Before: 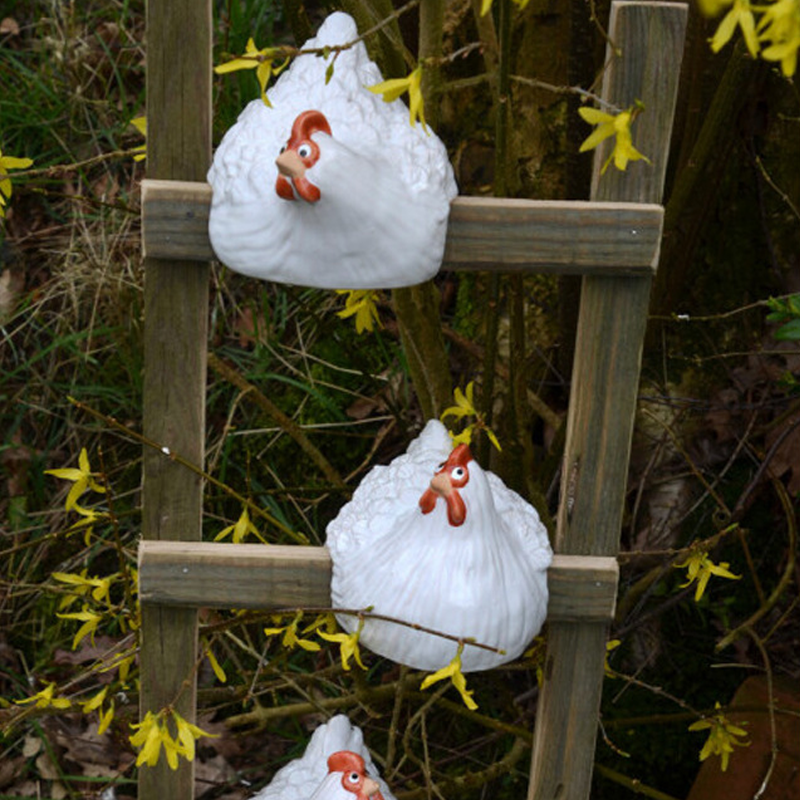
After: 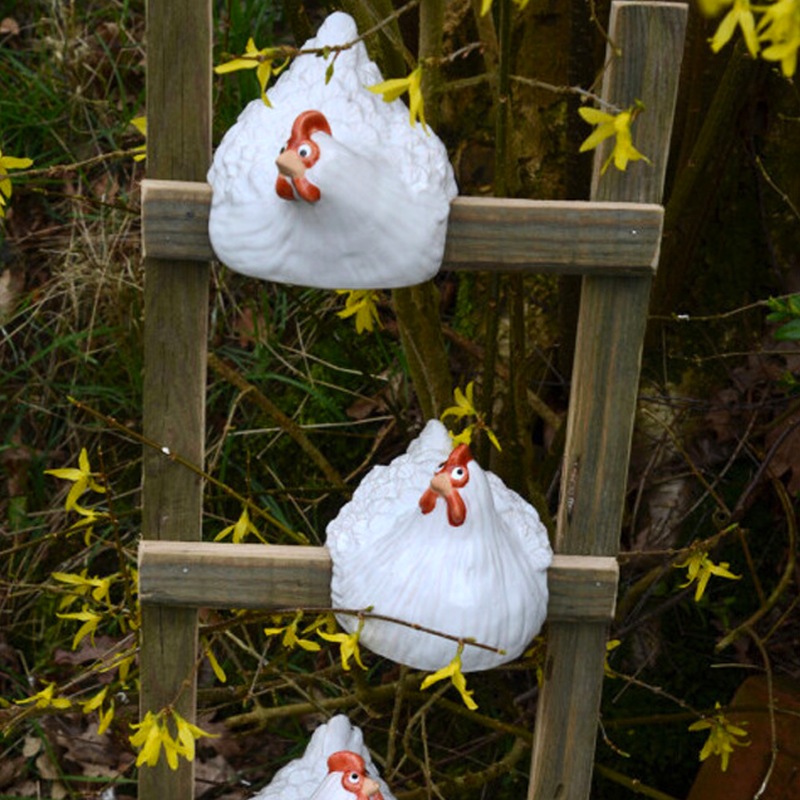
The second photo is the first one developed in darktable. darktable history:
contrast brightness saturation: contrast 0.104, brightness 0.033, saturation 0.092
